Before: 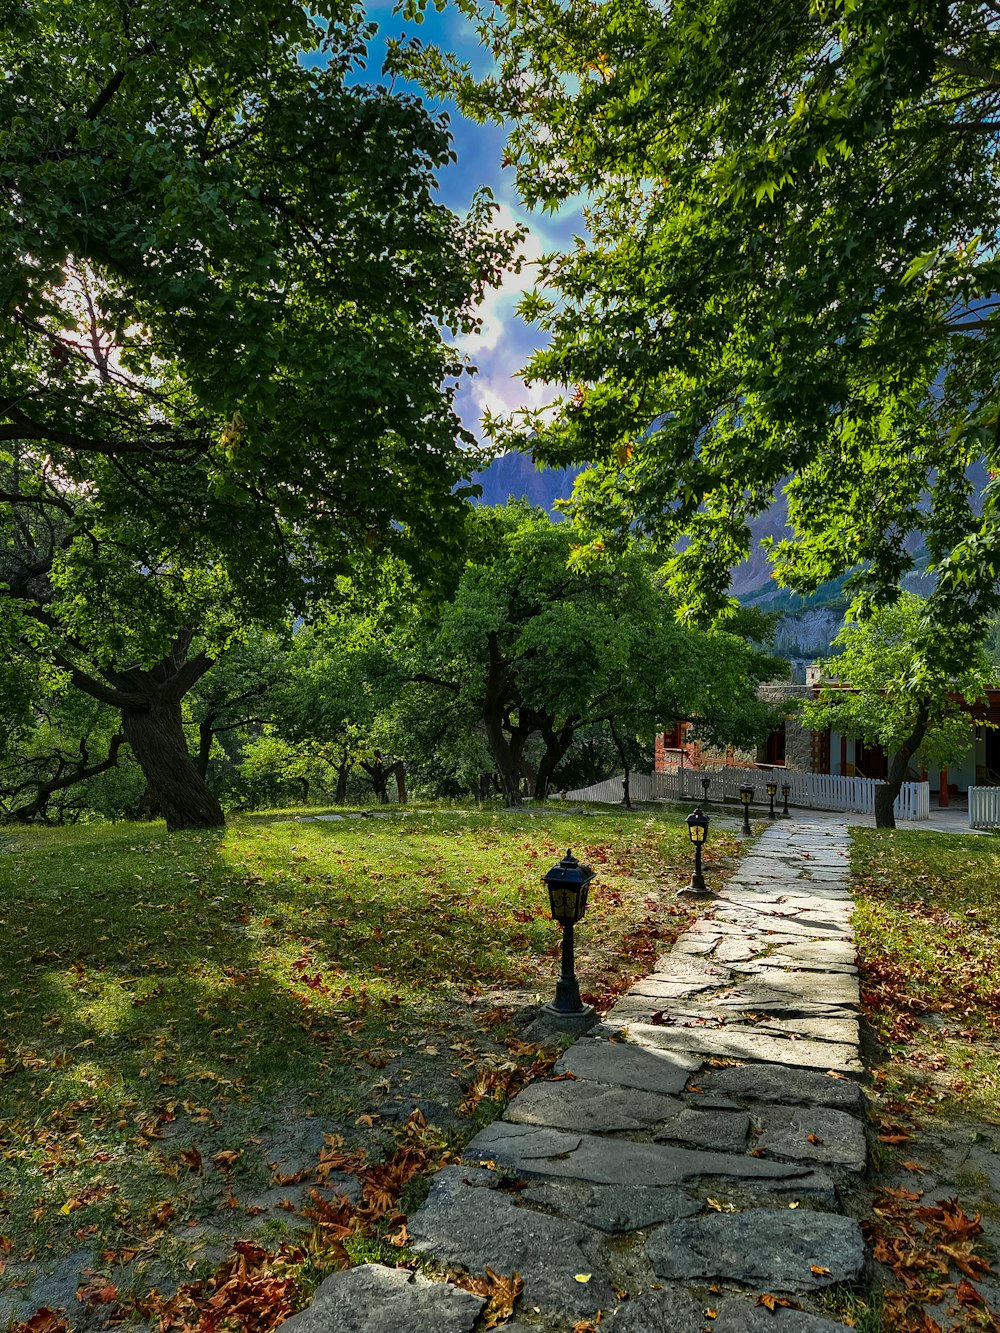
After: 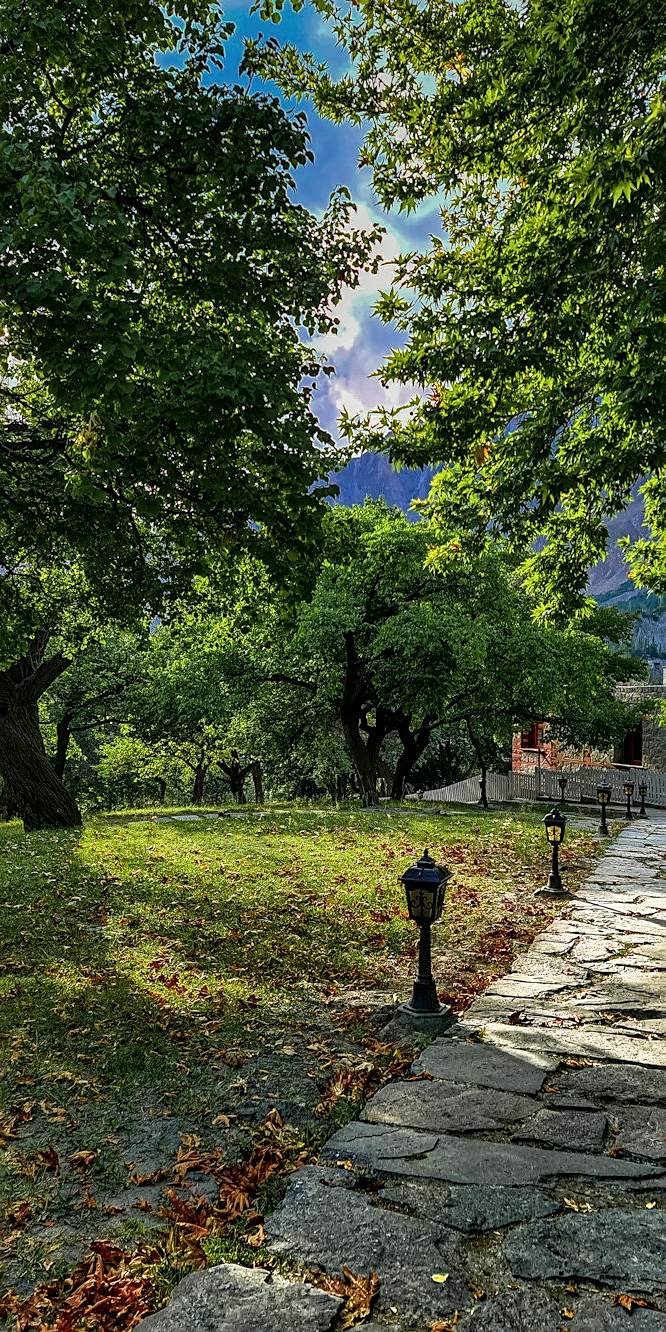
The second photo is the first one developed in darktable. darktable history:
crop and rotate: left 14.385%, right 18.948%
local contrast: detail 130%
sharpen: on, module defaults
